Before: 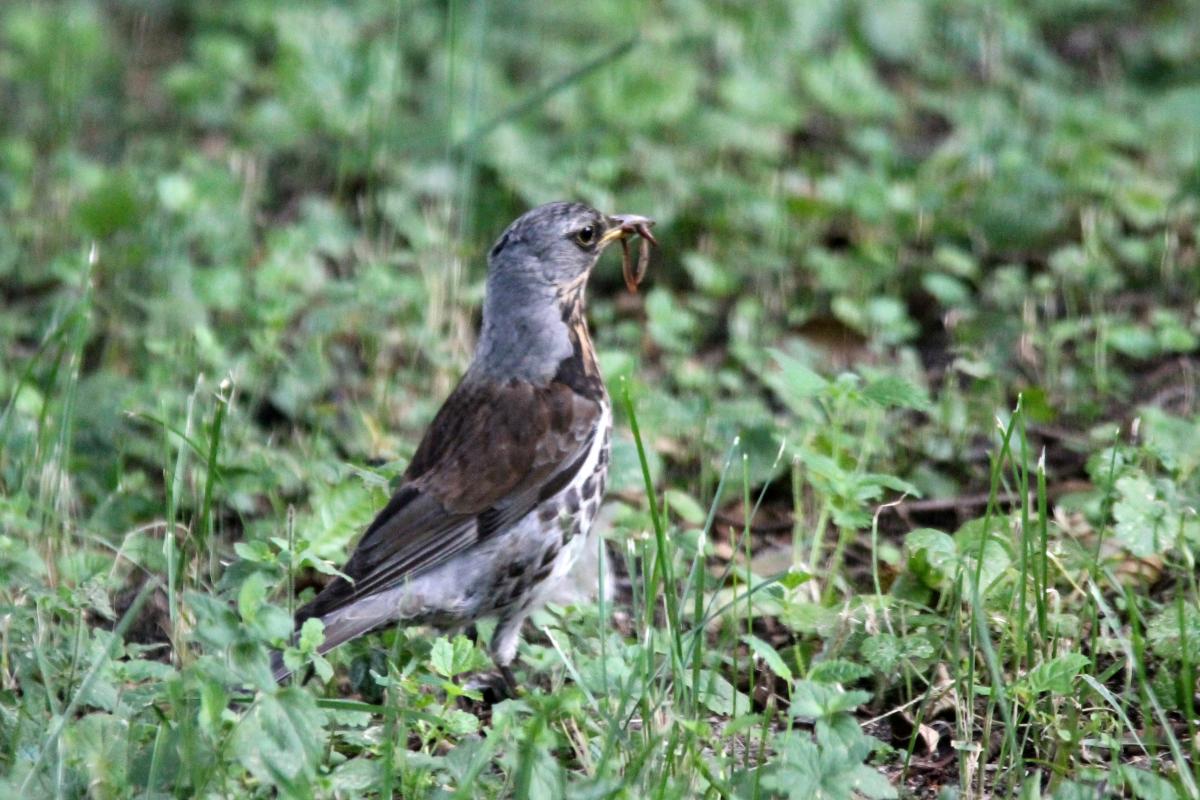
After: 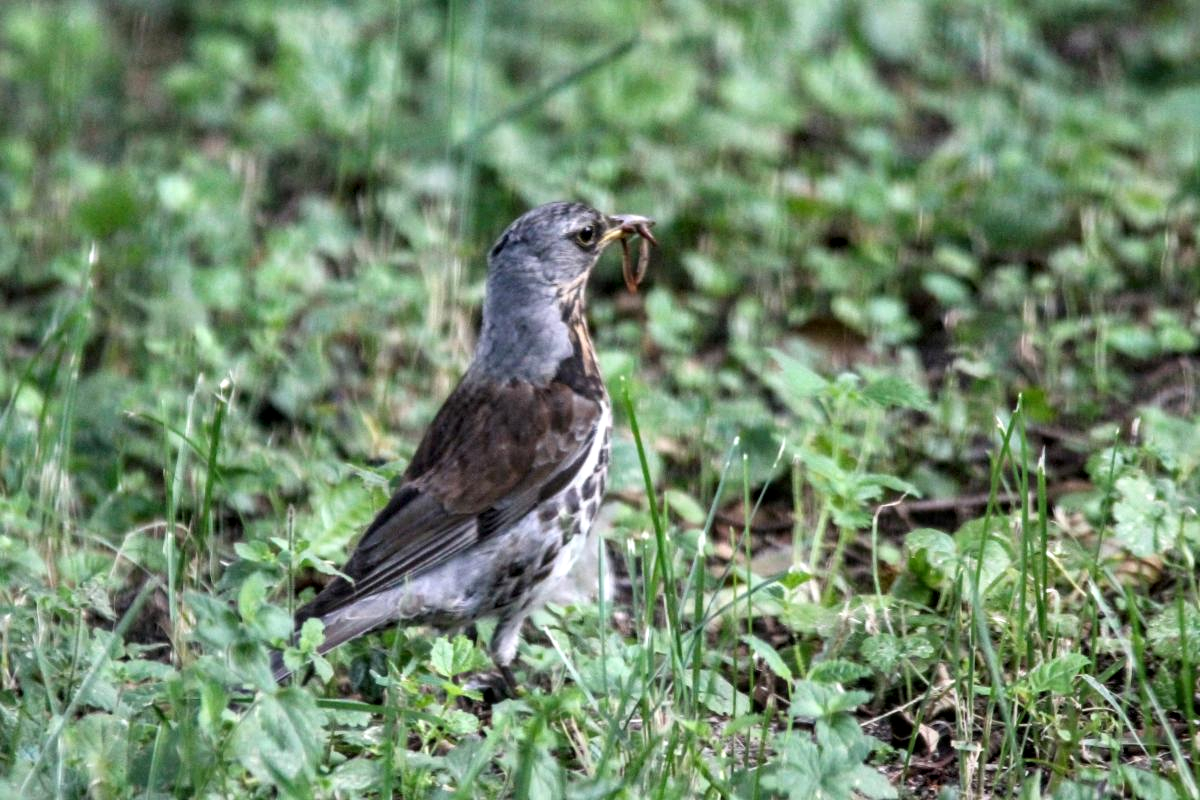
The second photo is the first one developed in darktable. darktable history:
local contrast: on, module defaults
shadows and highlights: shadows -1.06, highlights 38.95
